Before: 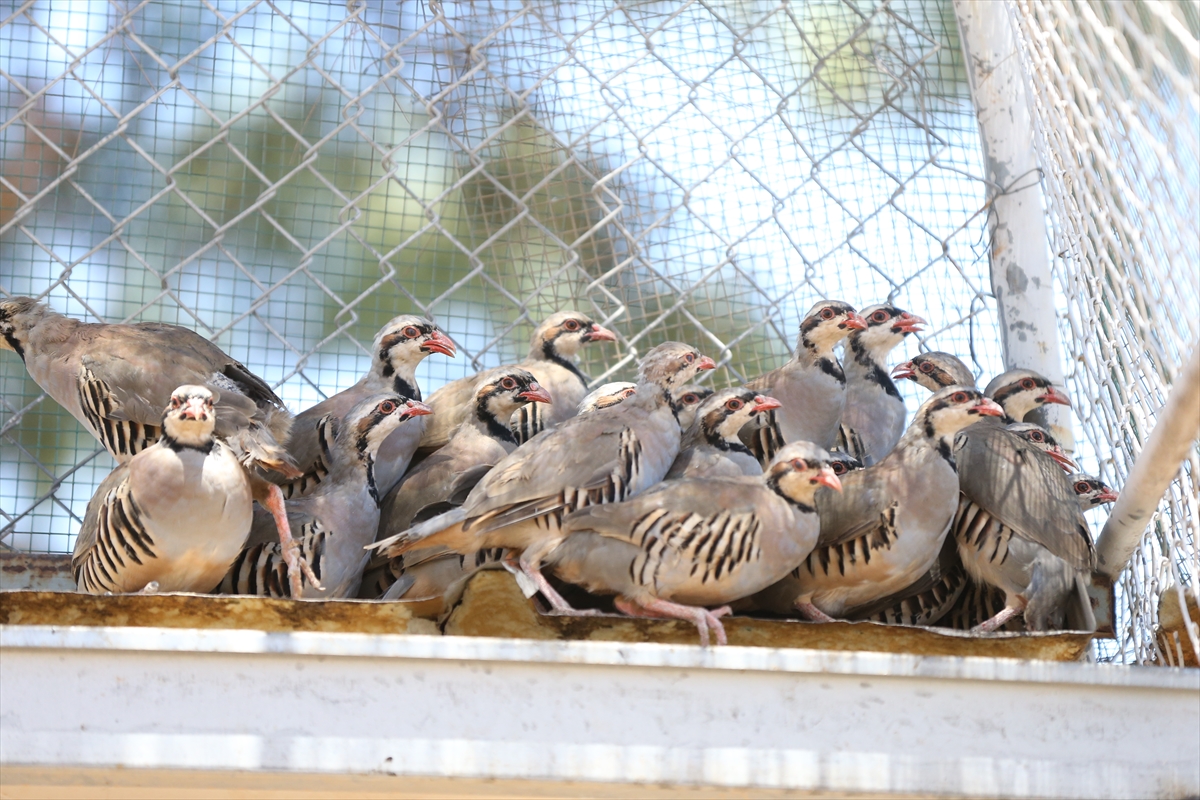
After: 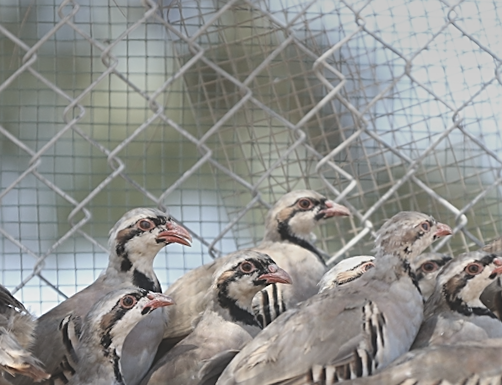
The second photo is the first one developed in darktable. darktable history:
crop: left 20.248%, top 10.86%, right 35.675%, bottom 34.321%
contrast brightness saturation: contrast -0.05, saturation -0.41
exposure: black level correction -0.015, exposure -0.125 EV, compensate highlight preservation false
graduated density: on, module defaults
sharpen: on, module defaults
rotate and perspective: rotation -5°, crop left 0.05, crop right 0.952, crop top 0.11, crop bottom 0.89
